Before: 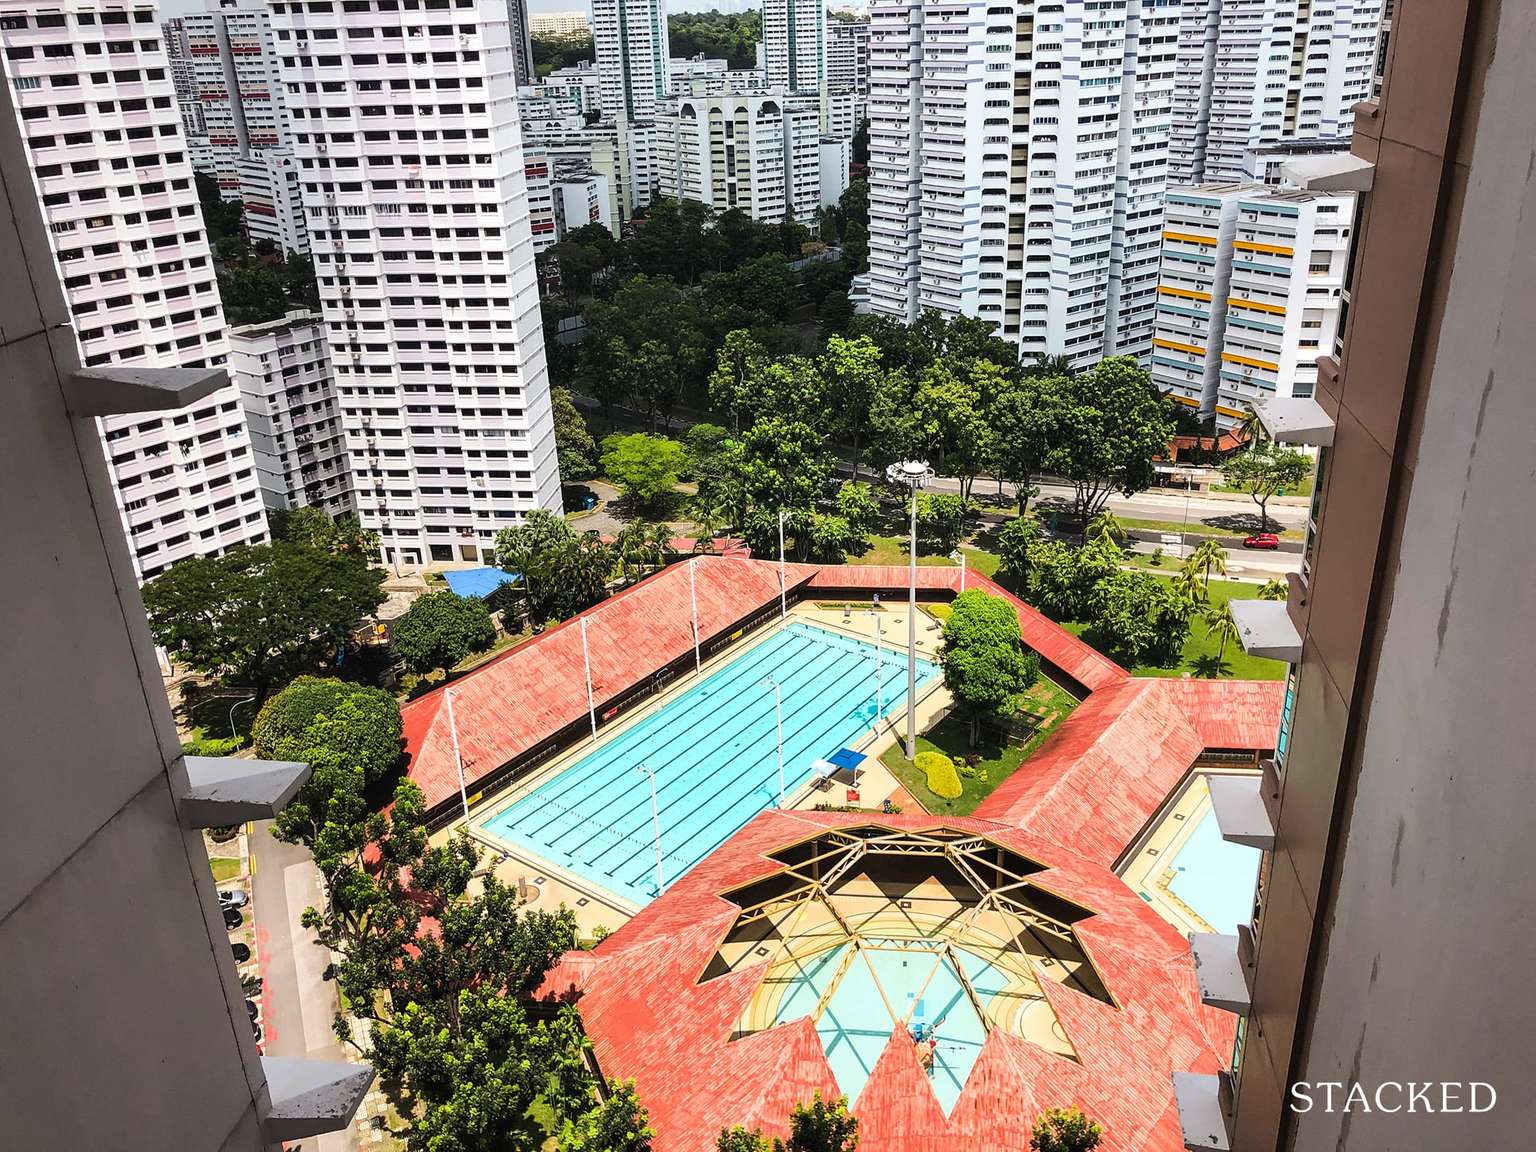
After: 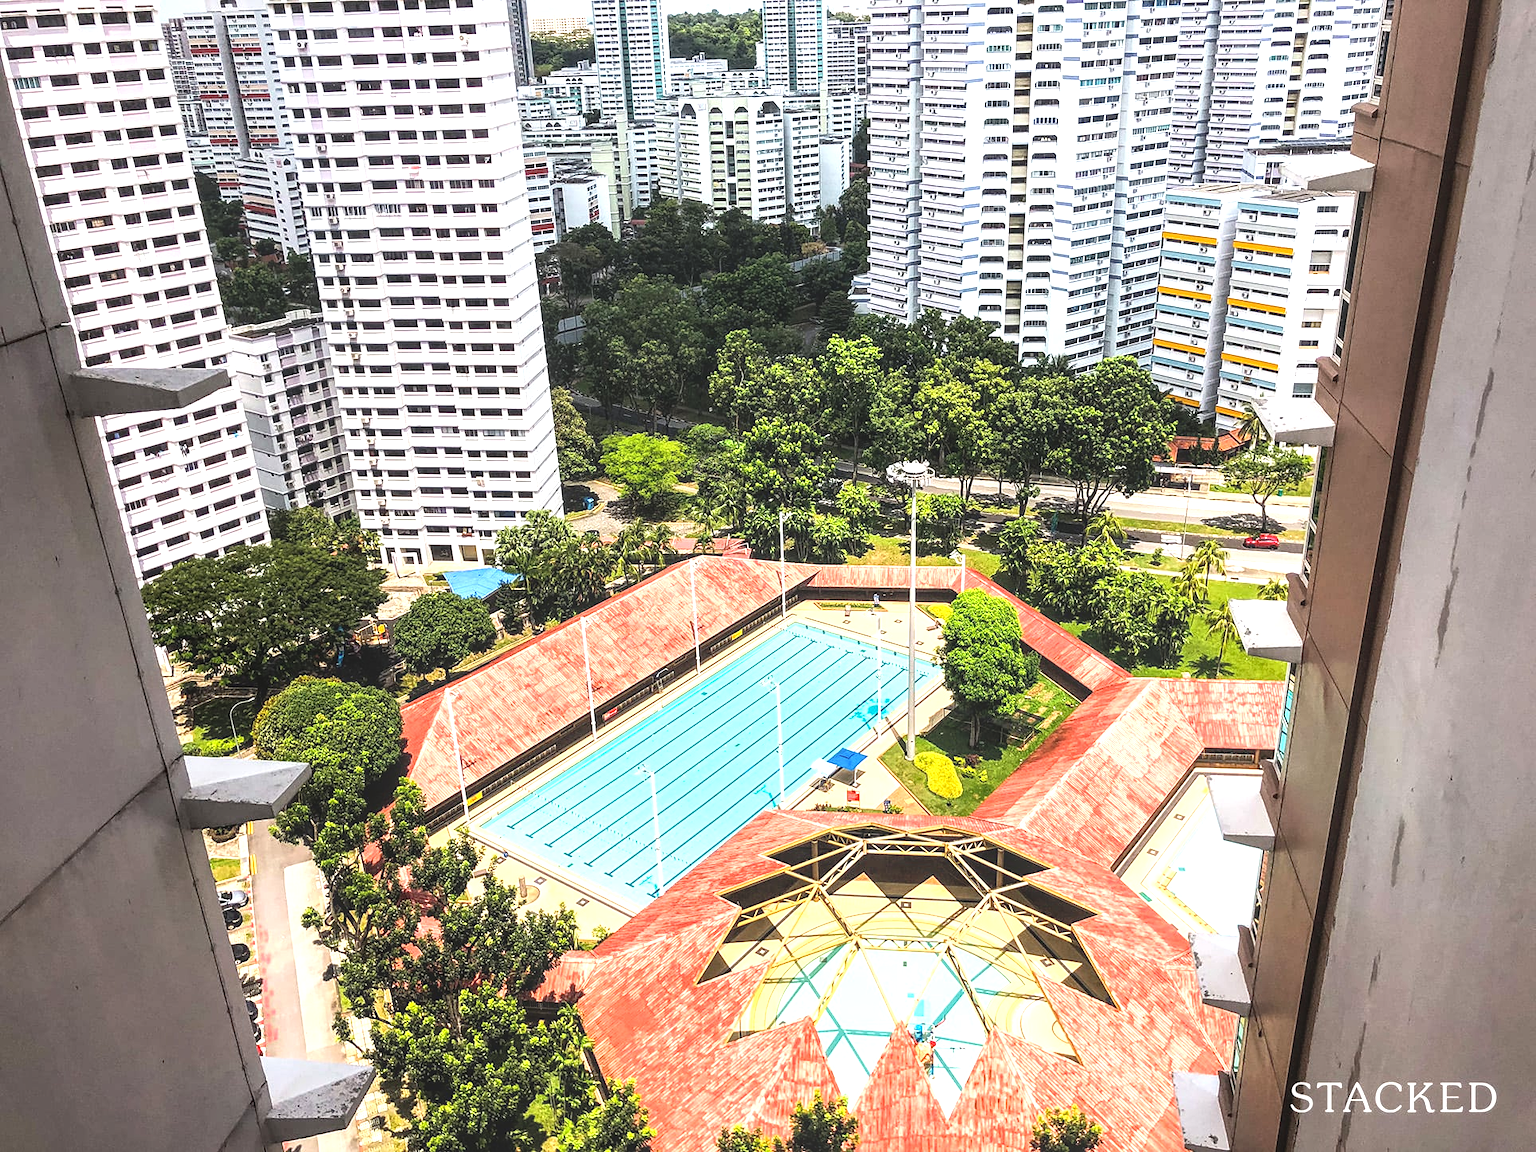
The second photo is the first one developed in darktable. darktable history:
tone curve: curves: ch0 [(0, 0.024) (0.119, 0.146) (0.474, 0.464) (0.718, 0.721) (0.817, 0.839) (1, 0.998)]; ch1 [(0, 0) (0.377, 0.416) (0.439, 0.451) (0.477, 0.477) (0.501, 0.497) (0.538, 0.544) (0.58, 0.602) (0.664, 0.676) (0.783, 0.804) (1, 1)]; ch2 [(0, 0) (0.38, 0.405) (0.463, 0.456) (0.498, 0.497) (0.524, 0.535) (0.578, 0.576) (0.648, 0.665) (1, 1)], color space Lab, linked channels, preserve colors none
tone equalizer: -8 EV -0.713 EV, -7 EV -0.721 EV, -6 EV -0.595 EV, -5 EV -0.41 EV, -3 EV 0.366 EV, -2 EV 0.6 EV, -1 EV 0.697 EV, +0 EV 0.73 EV
local contrast: highlights 76%, shadows 55%, detail 177%, midtone range 0.206
